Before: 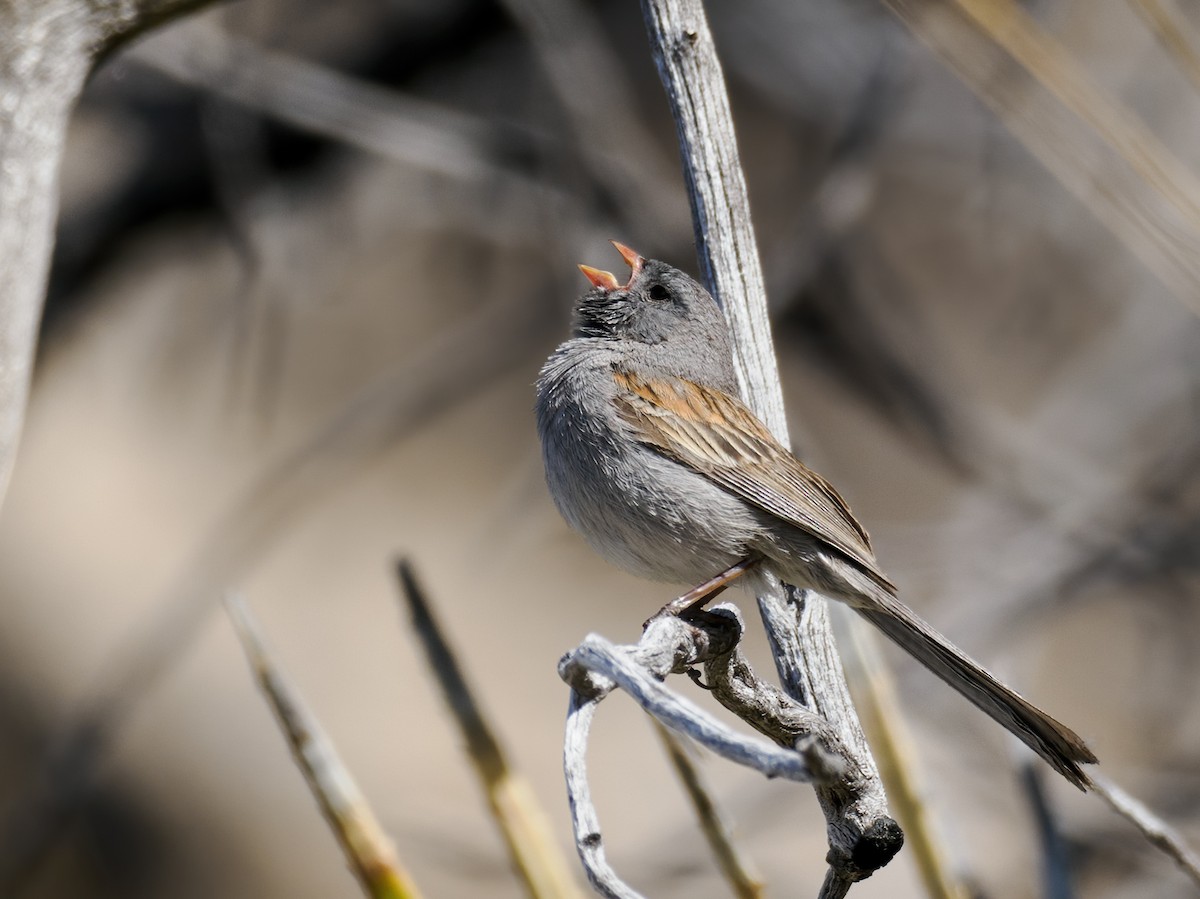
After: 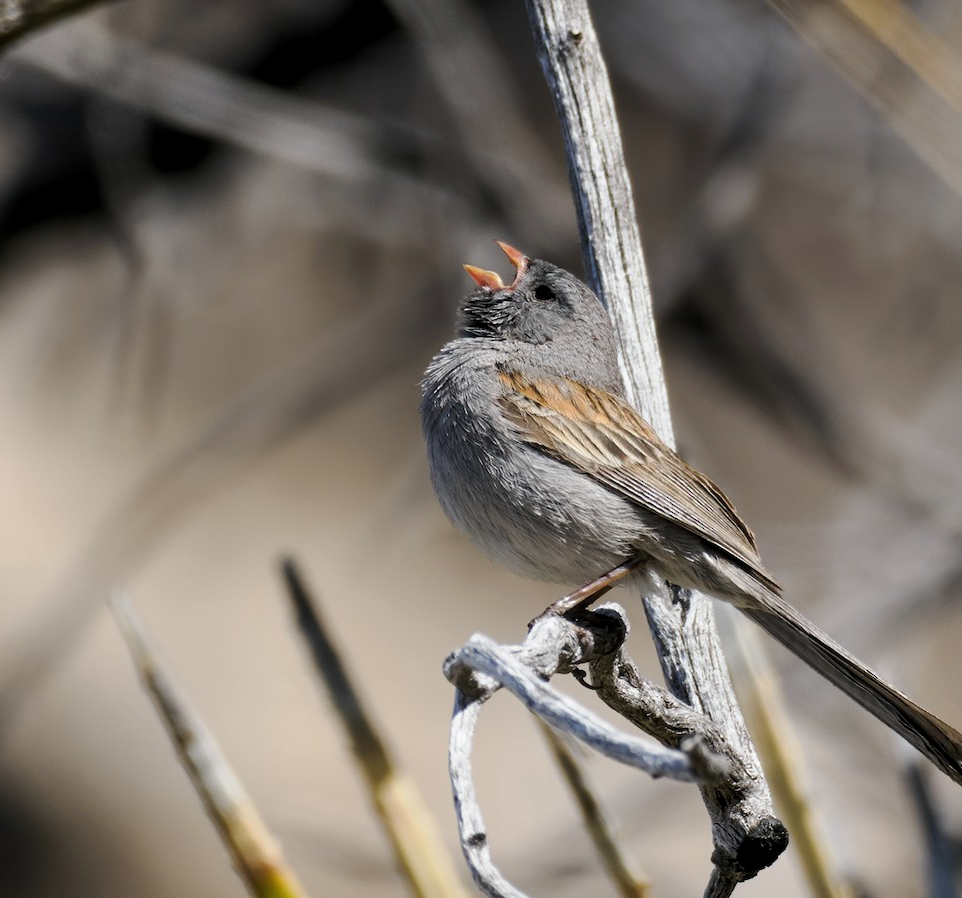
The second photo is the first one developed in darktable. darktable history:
levels: levels [0.026, 0.507, 0.987]
crop and rotate: left 9.597%, right 10.195%
